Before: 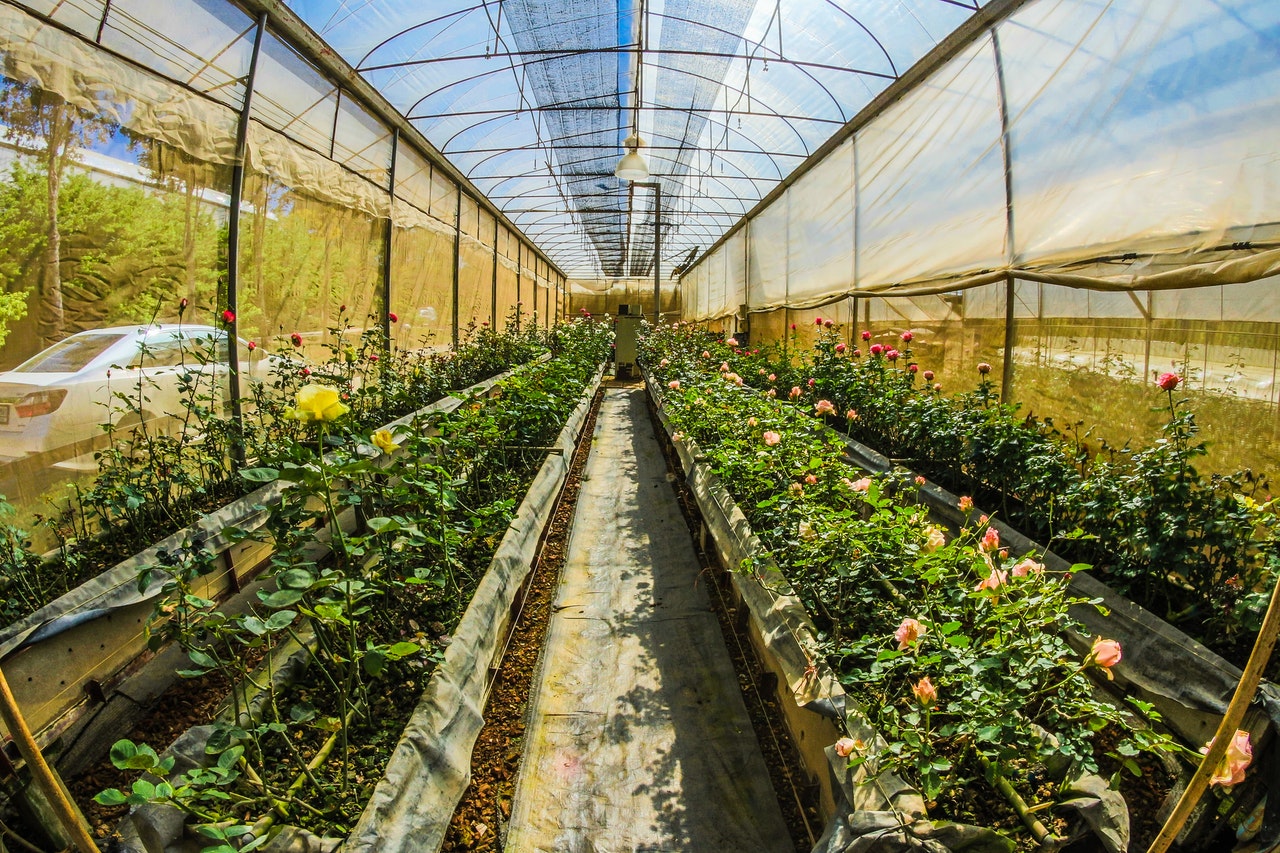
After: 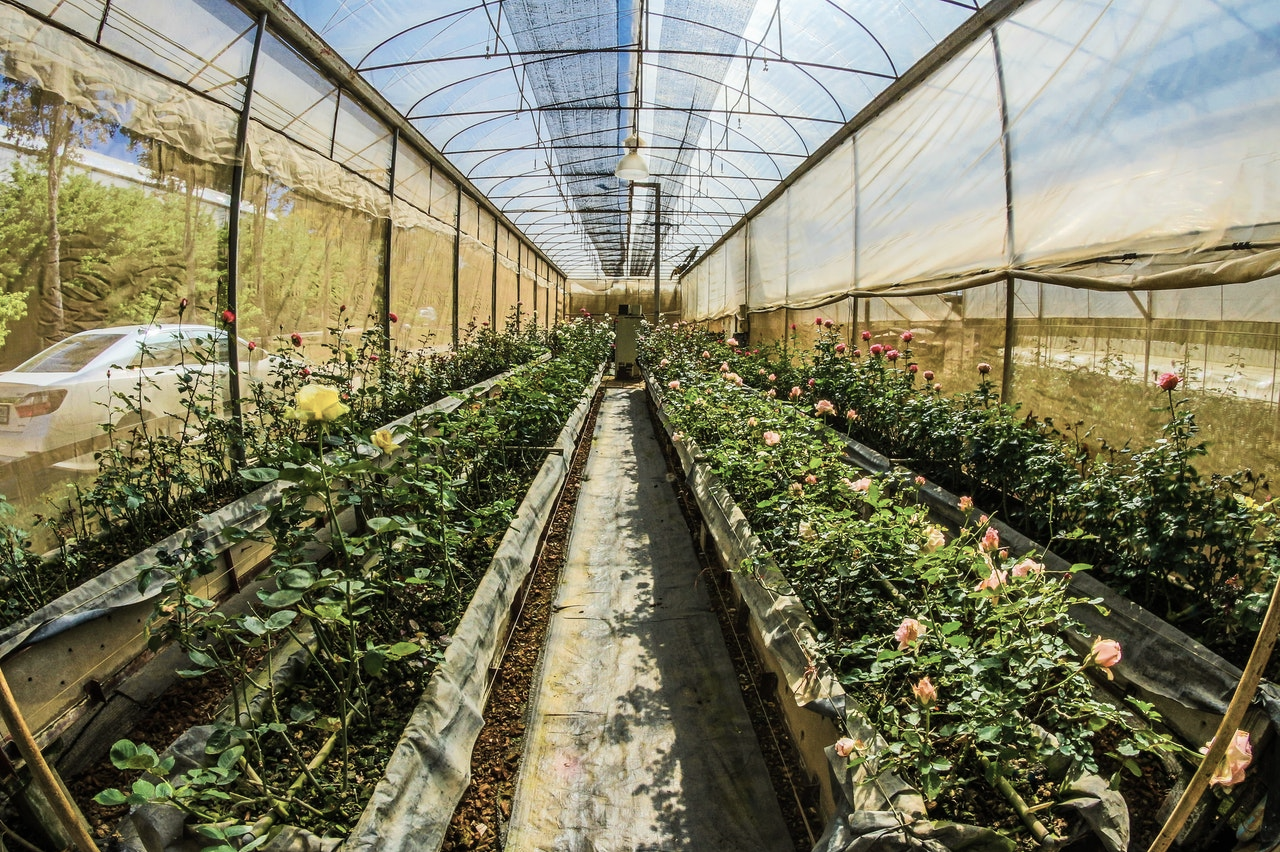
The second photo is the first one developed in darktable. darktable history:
contrast brightness saturation: contrast 0.1, saturation -0.3
crop: bottom 0.071%
